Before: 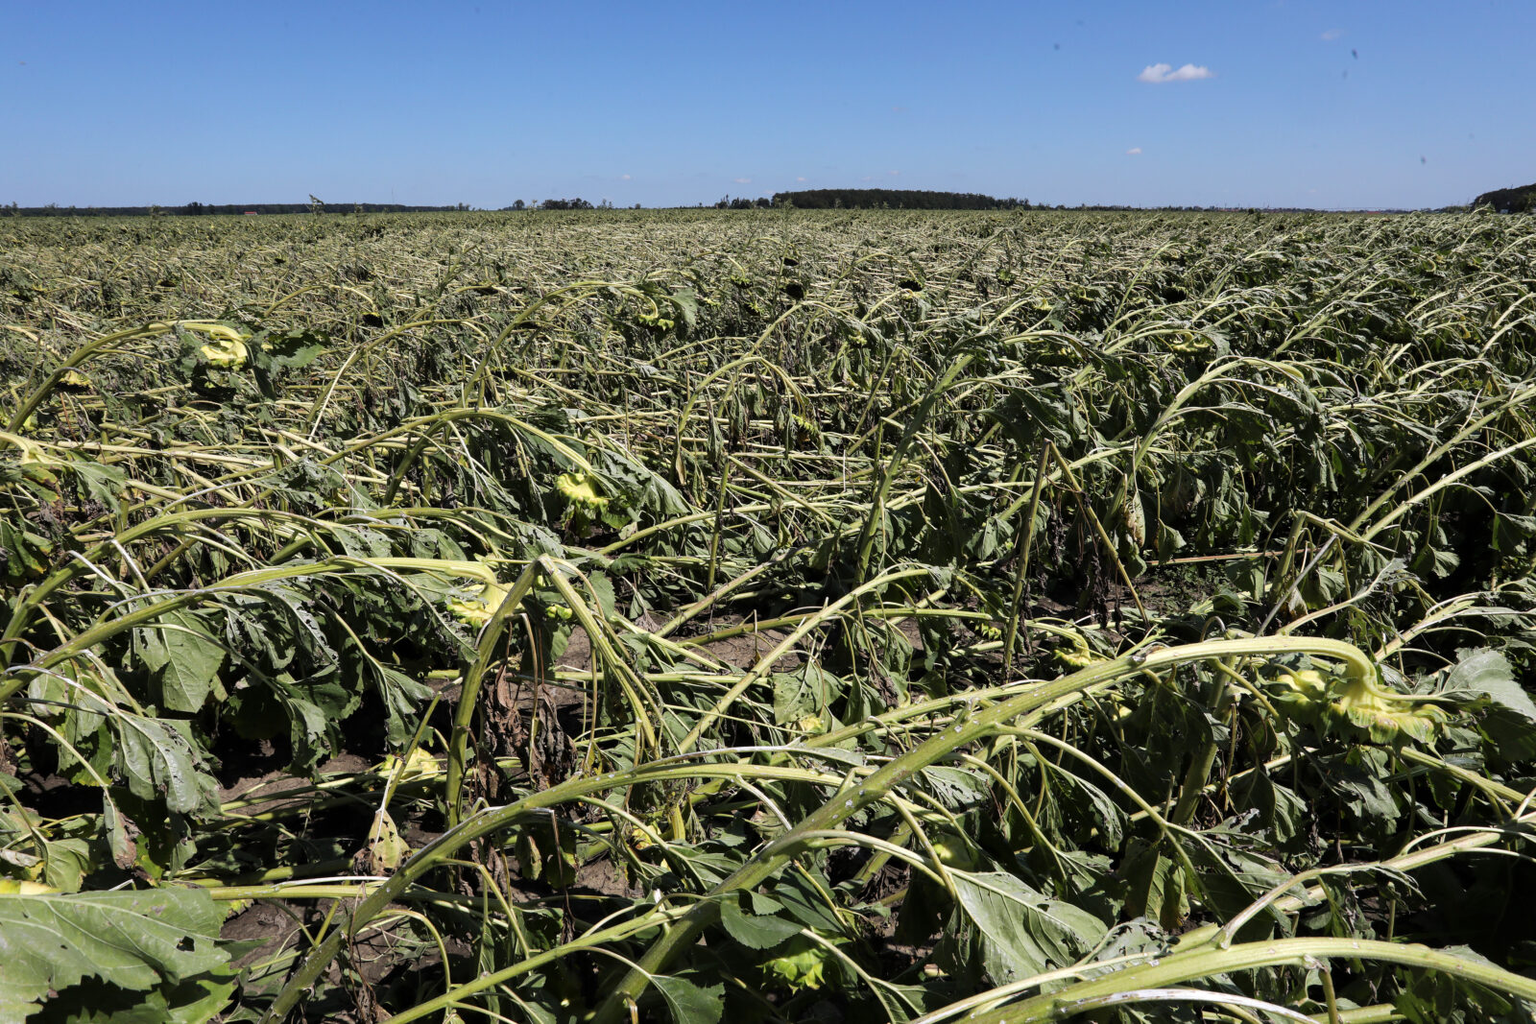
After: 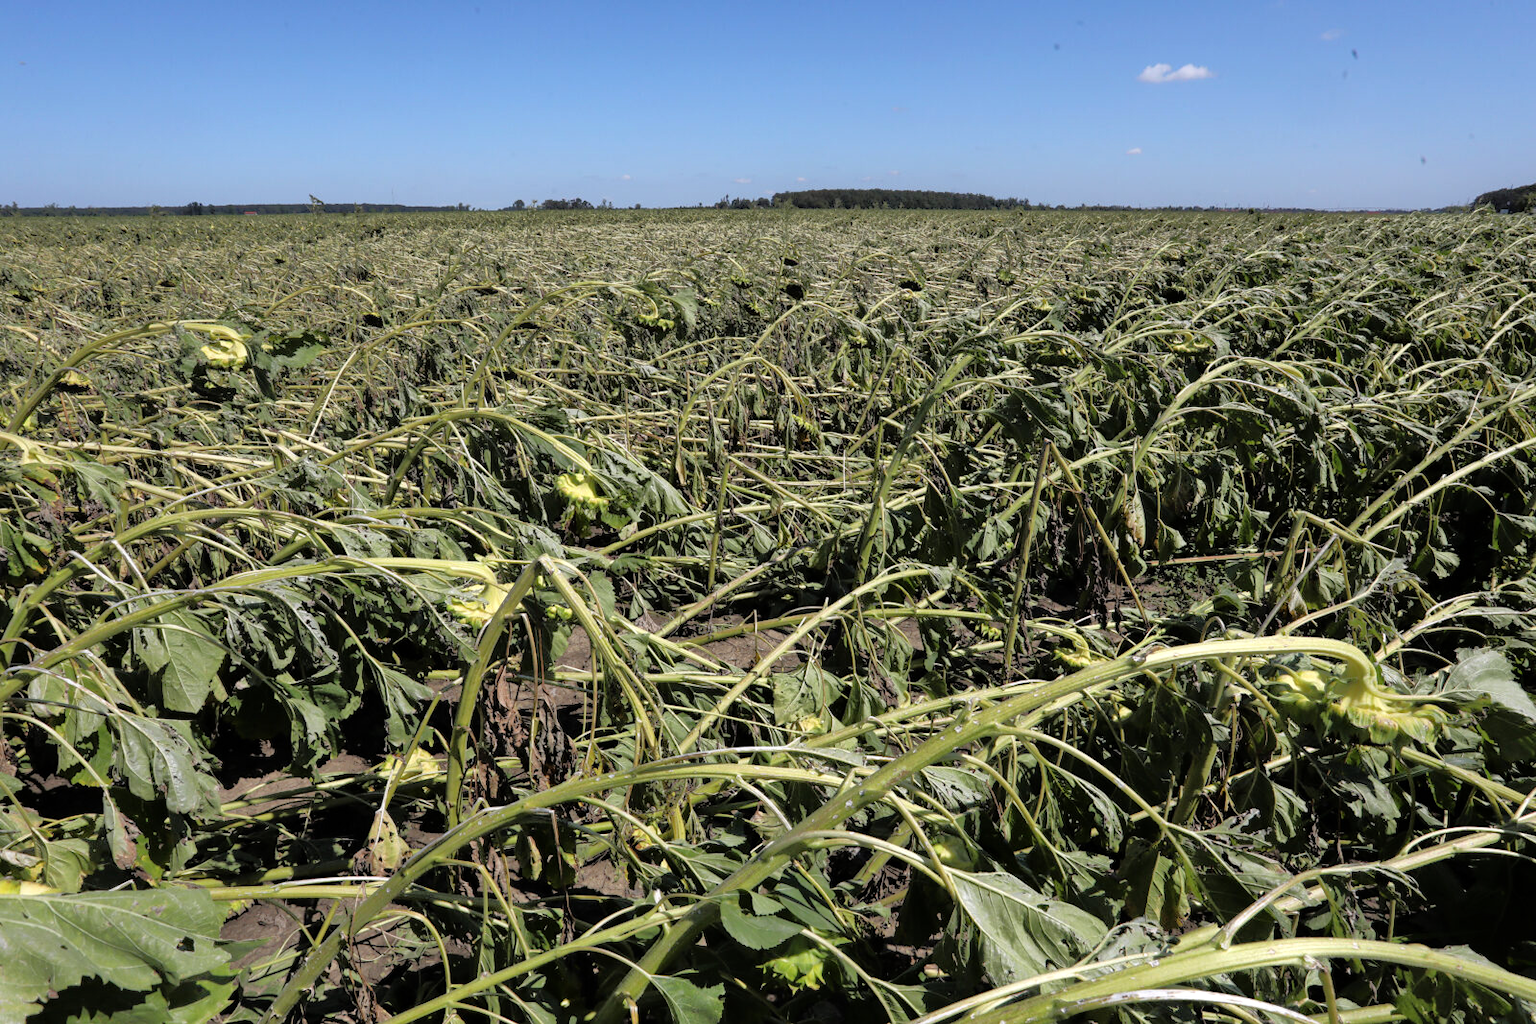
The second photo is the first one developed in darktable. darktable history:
tone equalizer: -8 EV -0.508 EV, -7 EV -0.302 EV, -6 EV -0.068 EV, -5 EV 0.421 EV, -4 EV 0.977 EV, -3 EV 0.8 EV, -2 EV -0.008 EV, -1 EV 0.144 EV, +0 EV -0.01 EV, mask exposure compensation -0.492 EV
